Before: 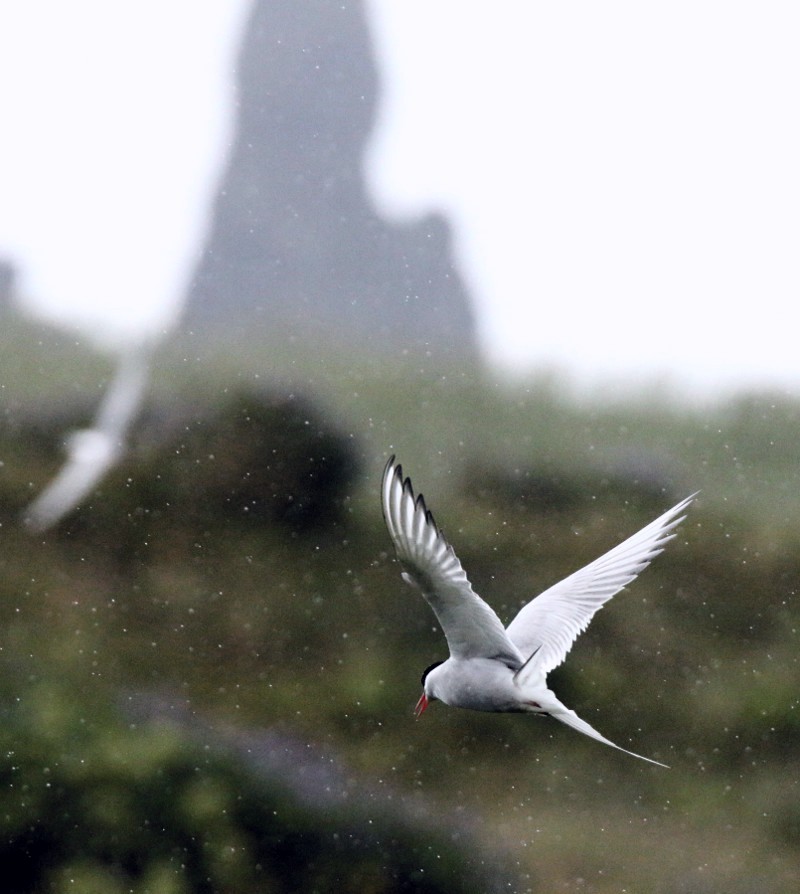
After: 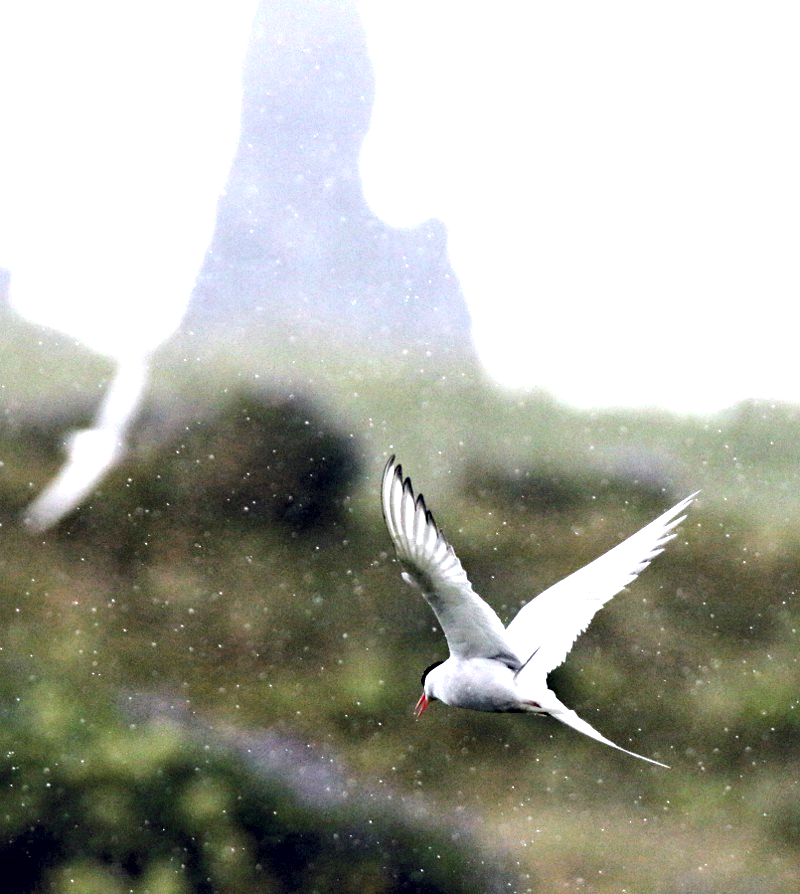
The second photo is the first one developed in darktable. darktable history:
local contrast: mode bilateral grid, contrast 19, coarseness 50, detail 139%, midtone range 0.2
exposure: exposure 1.224 EV, compensate highlight preservation false
haze removal: adaptive false
color balance rgb: highlights gain › chroma 0.164%, highlights gain › hue 329.83°, perceptual saturation grading › global saturation 0.497%
